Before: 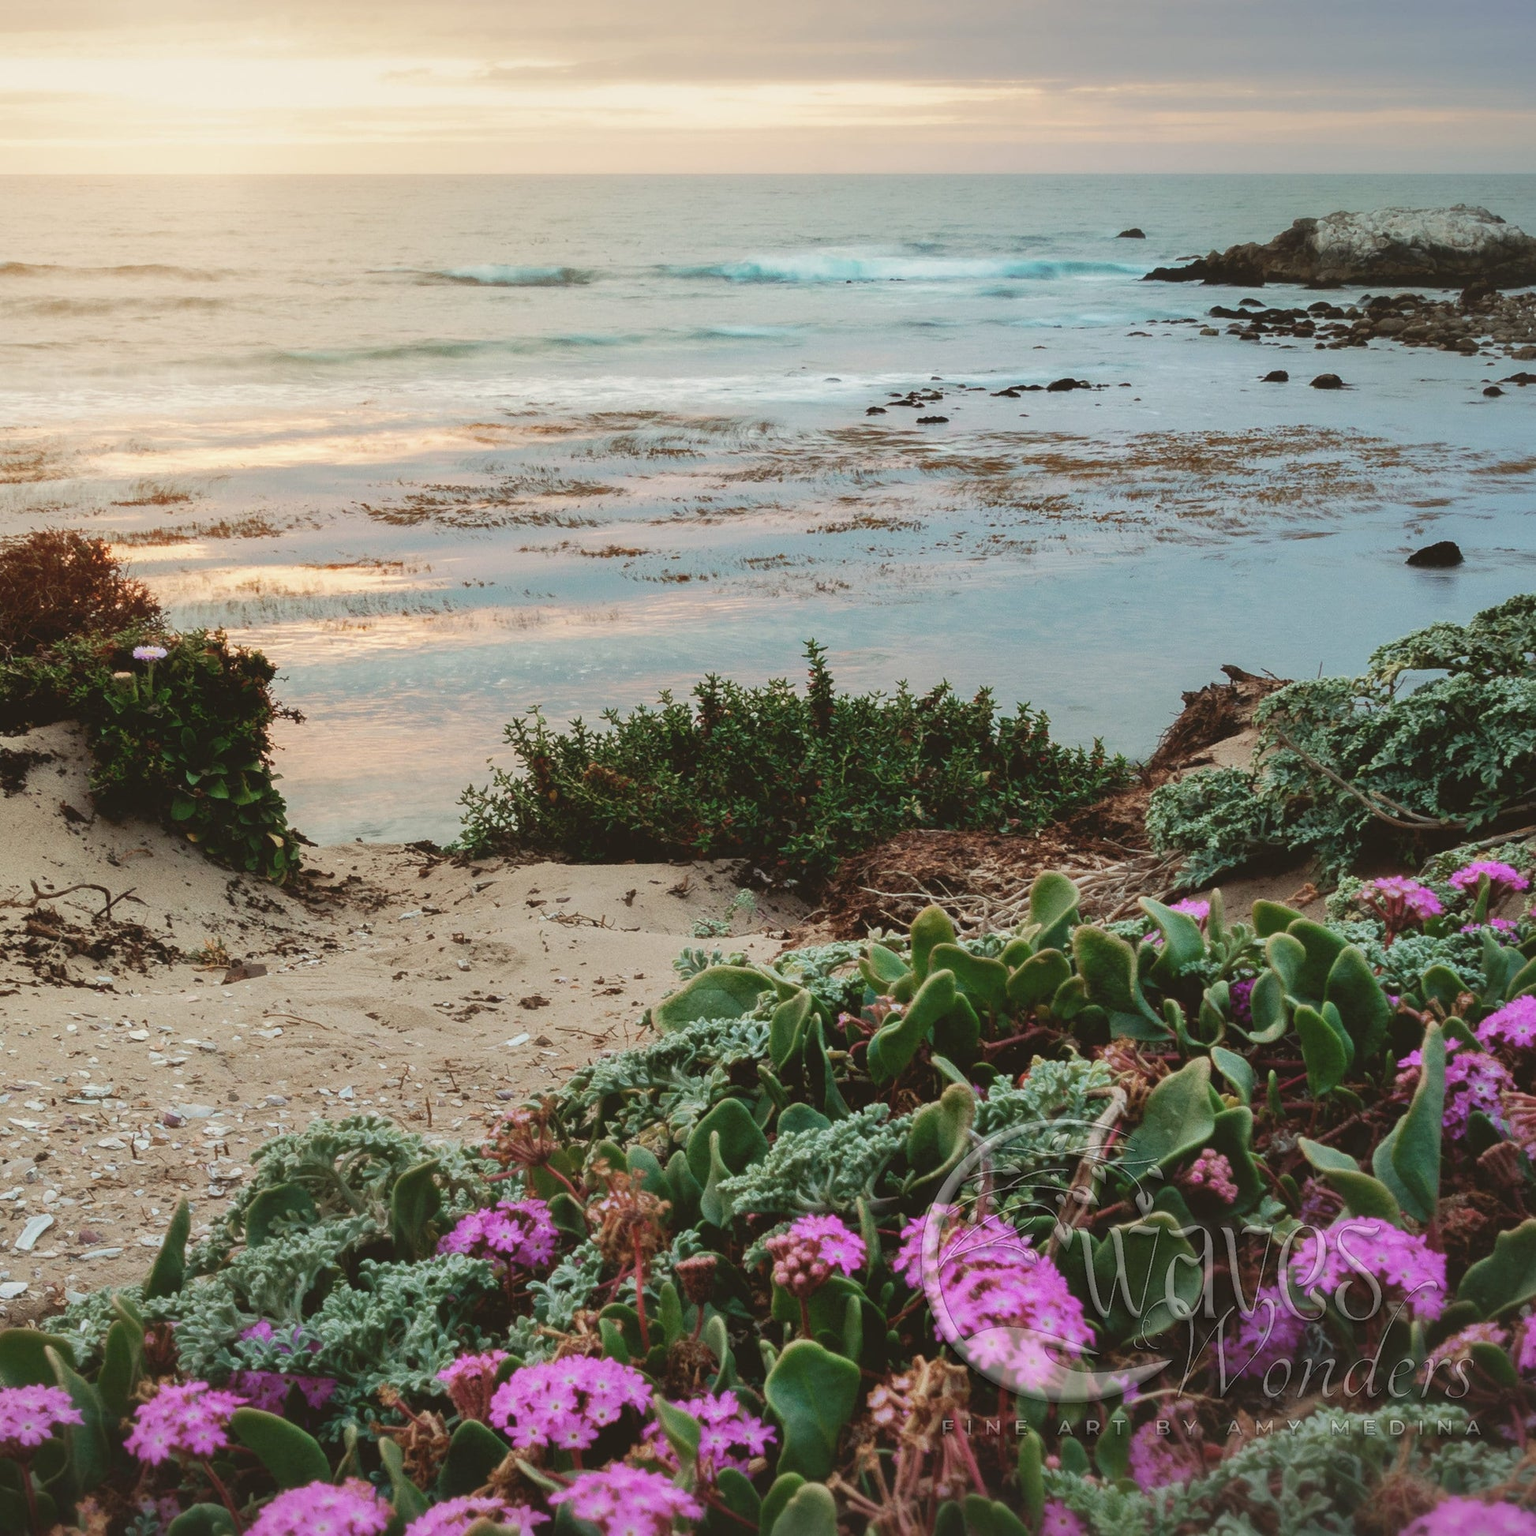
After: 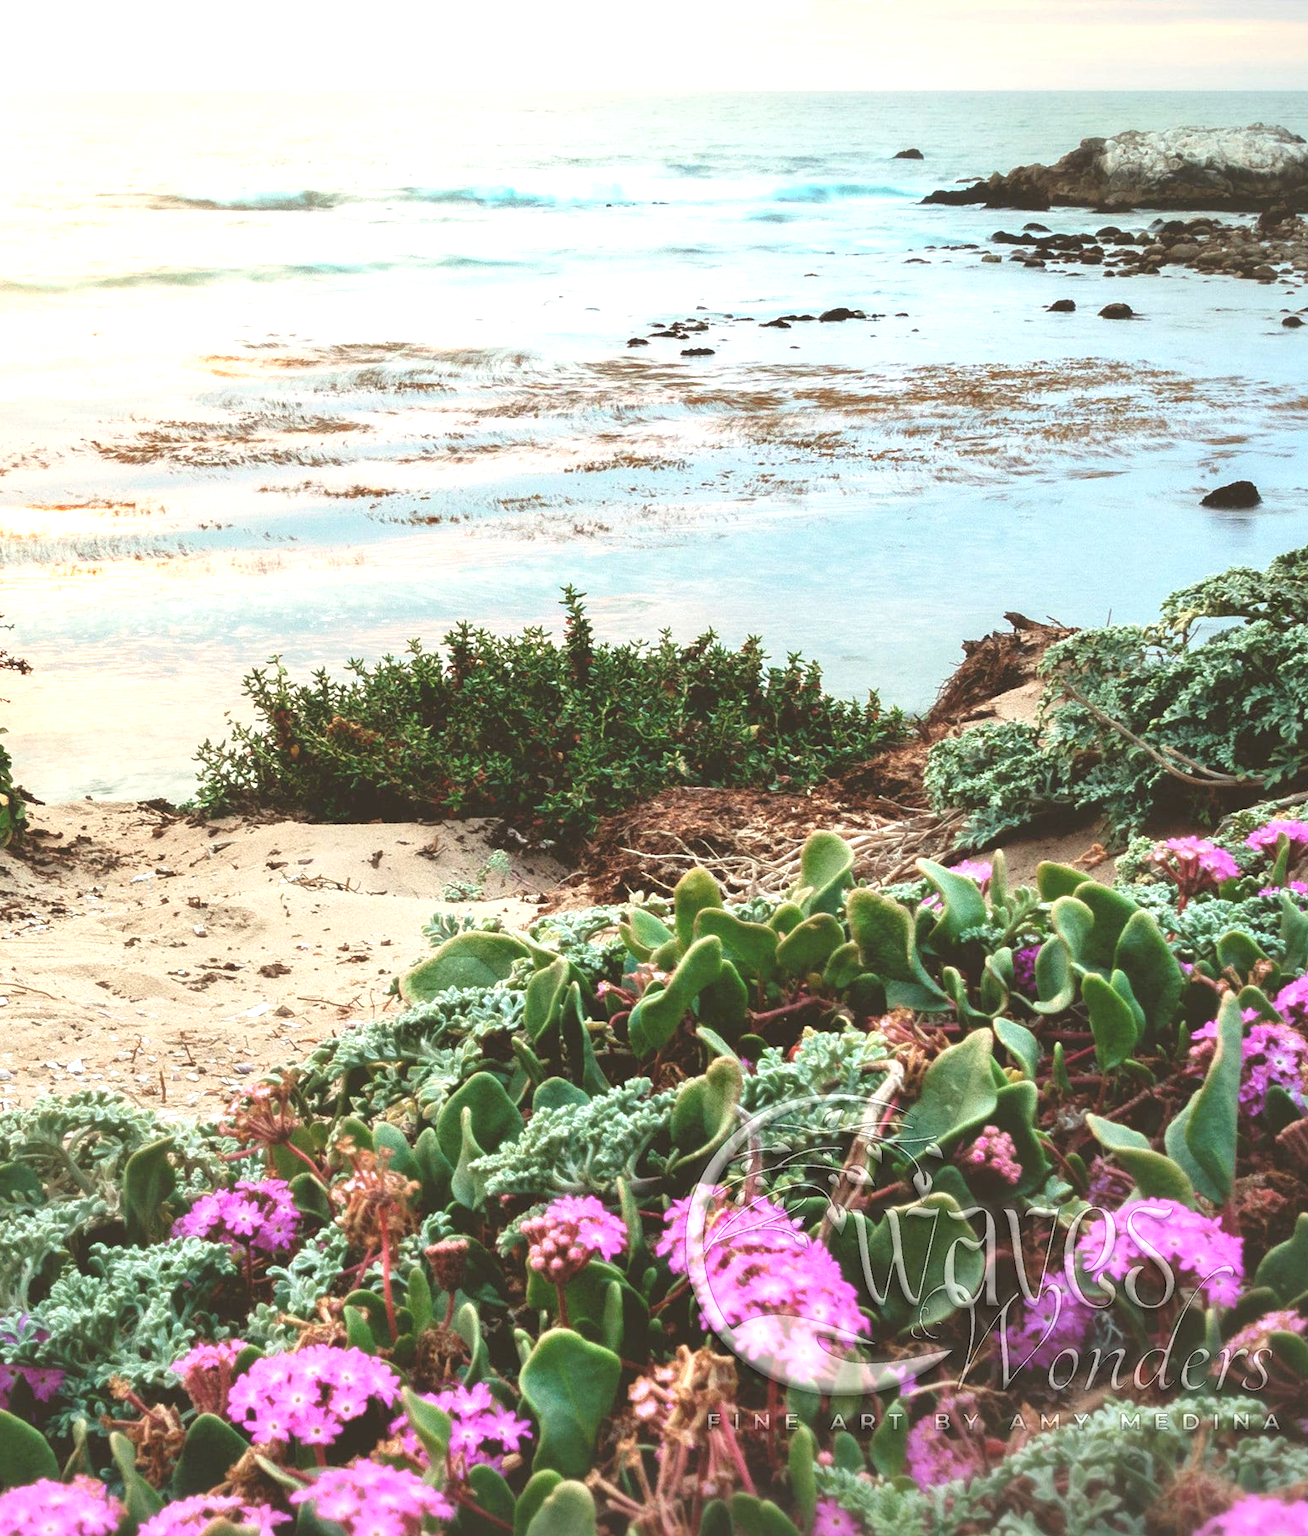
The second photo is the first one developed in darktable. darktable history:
crop and rotate: left 17.959%, top 5.771%, right 1.742%
exposure: black level correction 0, exposure 1.2 EV, compensate exposure bias true, compensate highlight preservation false
